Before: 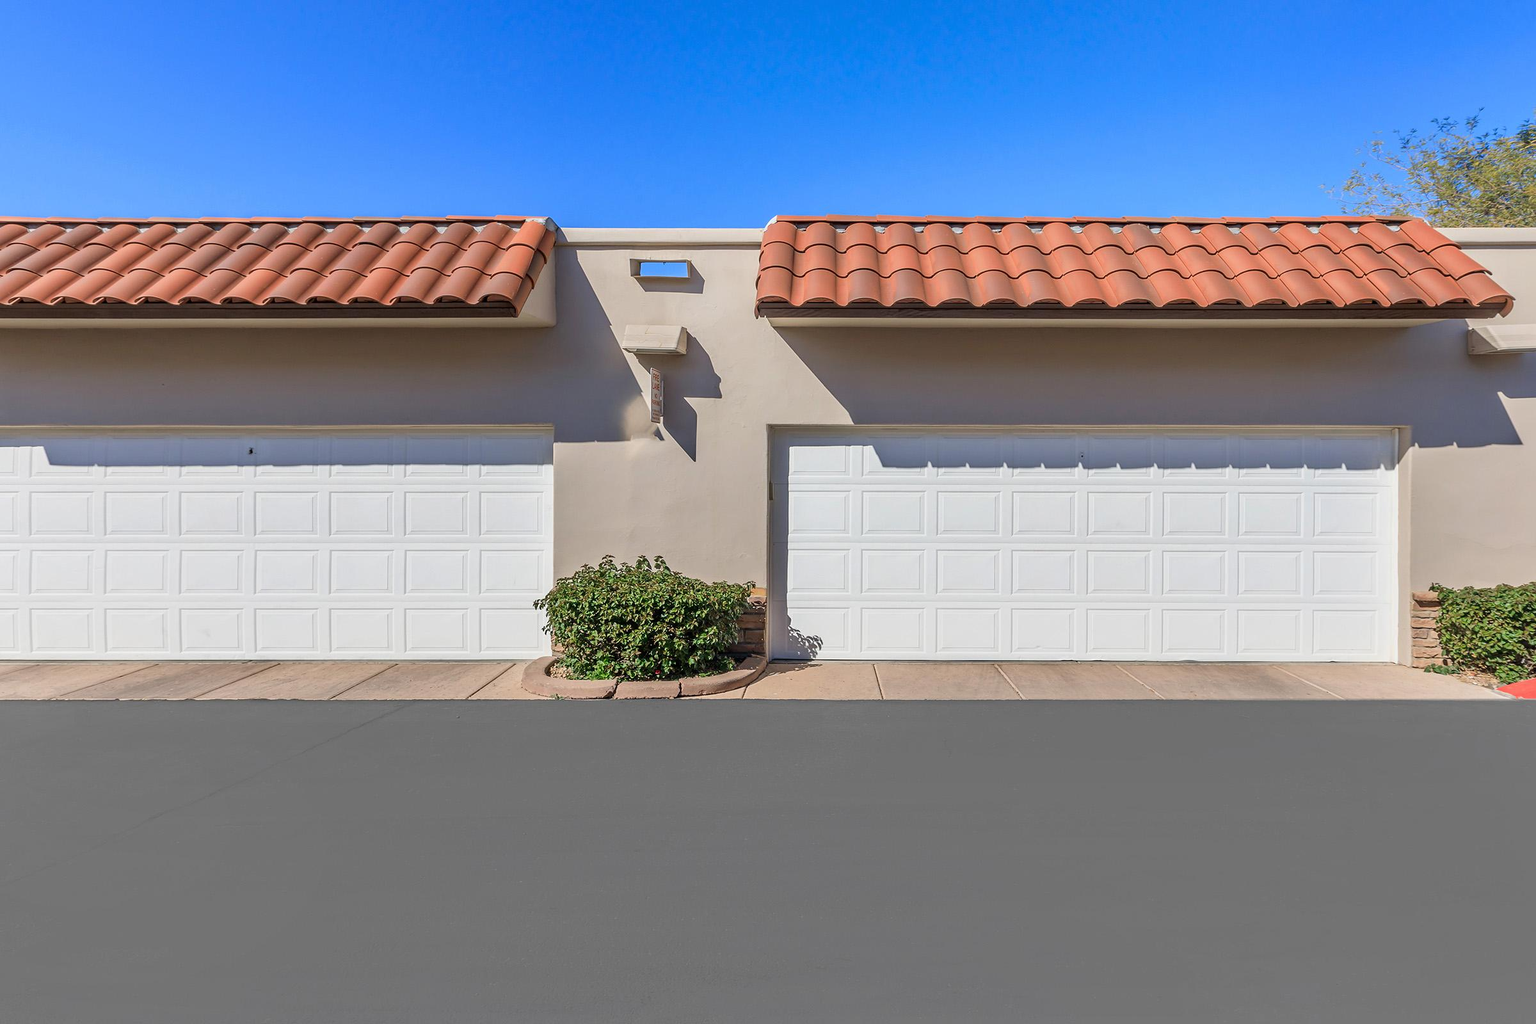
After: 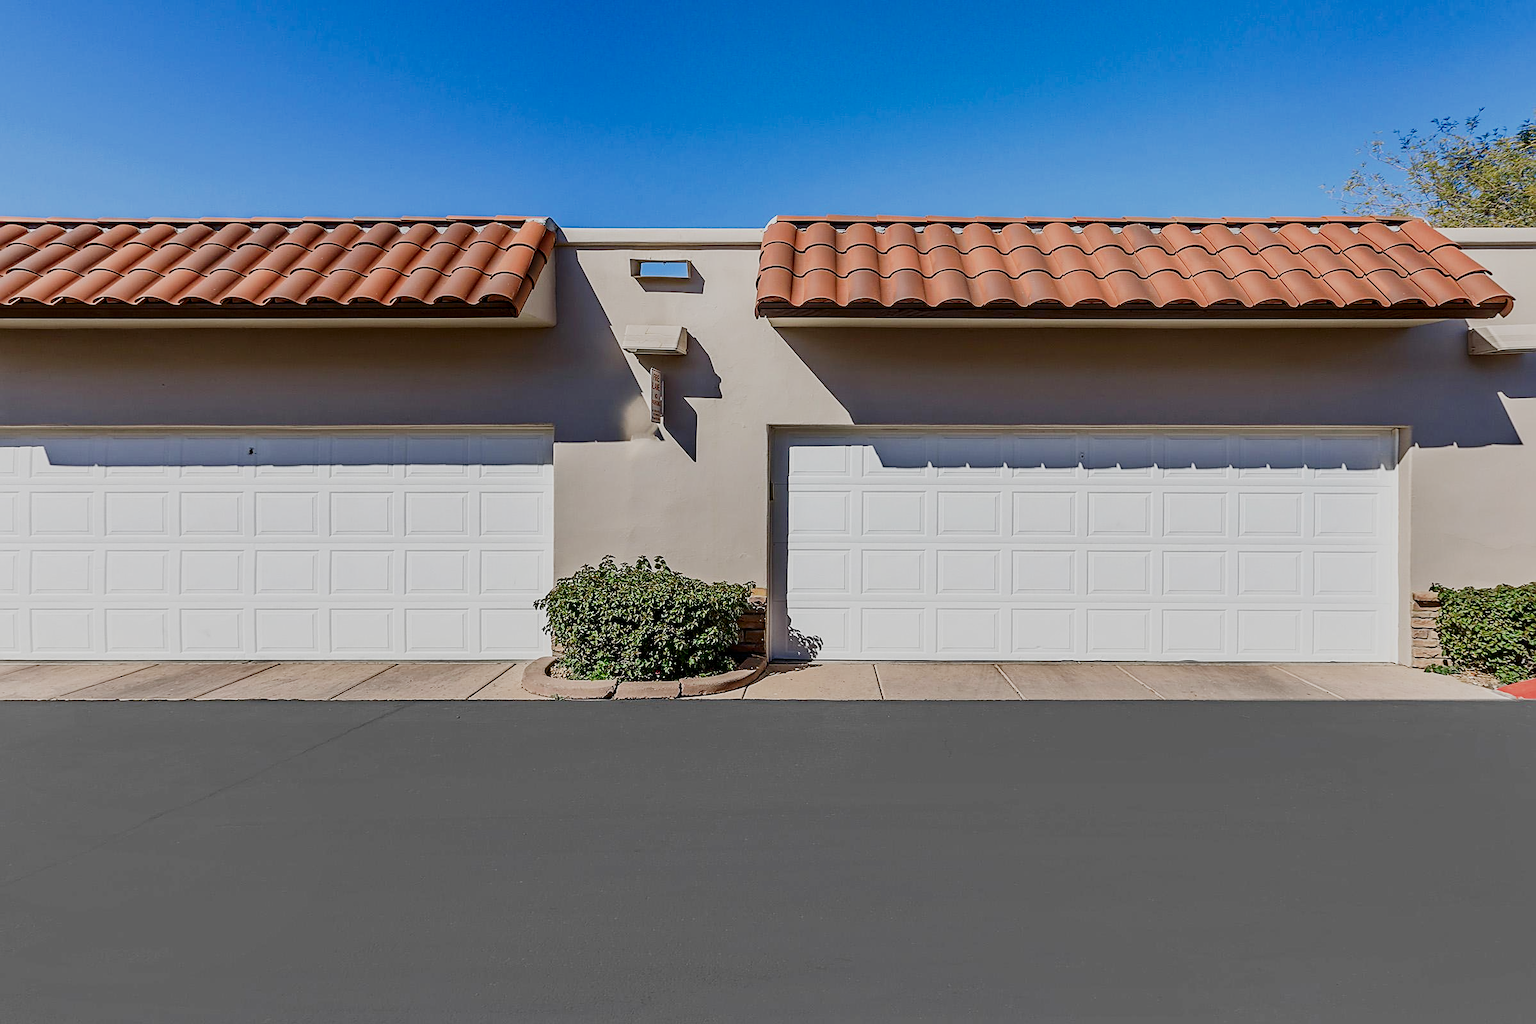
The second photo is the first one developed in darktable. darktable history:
filmic rgb: black relative exposure -7.65 EV, white relative exposure 4.56 EV, hardness 3.61, add noise in highlights 0, preserve chrominance no, color science v3 (2019), use custom middle-gray values true, contrast in highlights soft
exposure: compensate exposure bias true, compensate highlight preservation false
contrast brightness saturation: contrast 0.198, brightness -0.108, saturation 0.103
sharpen: on, module defaults
